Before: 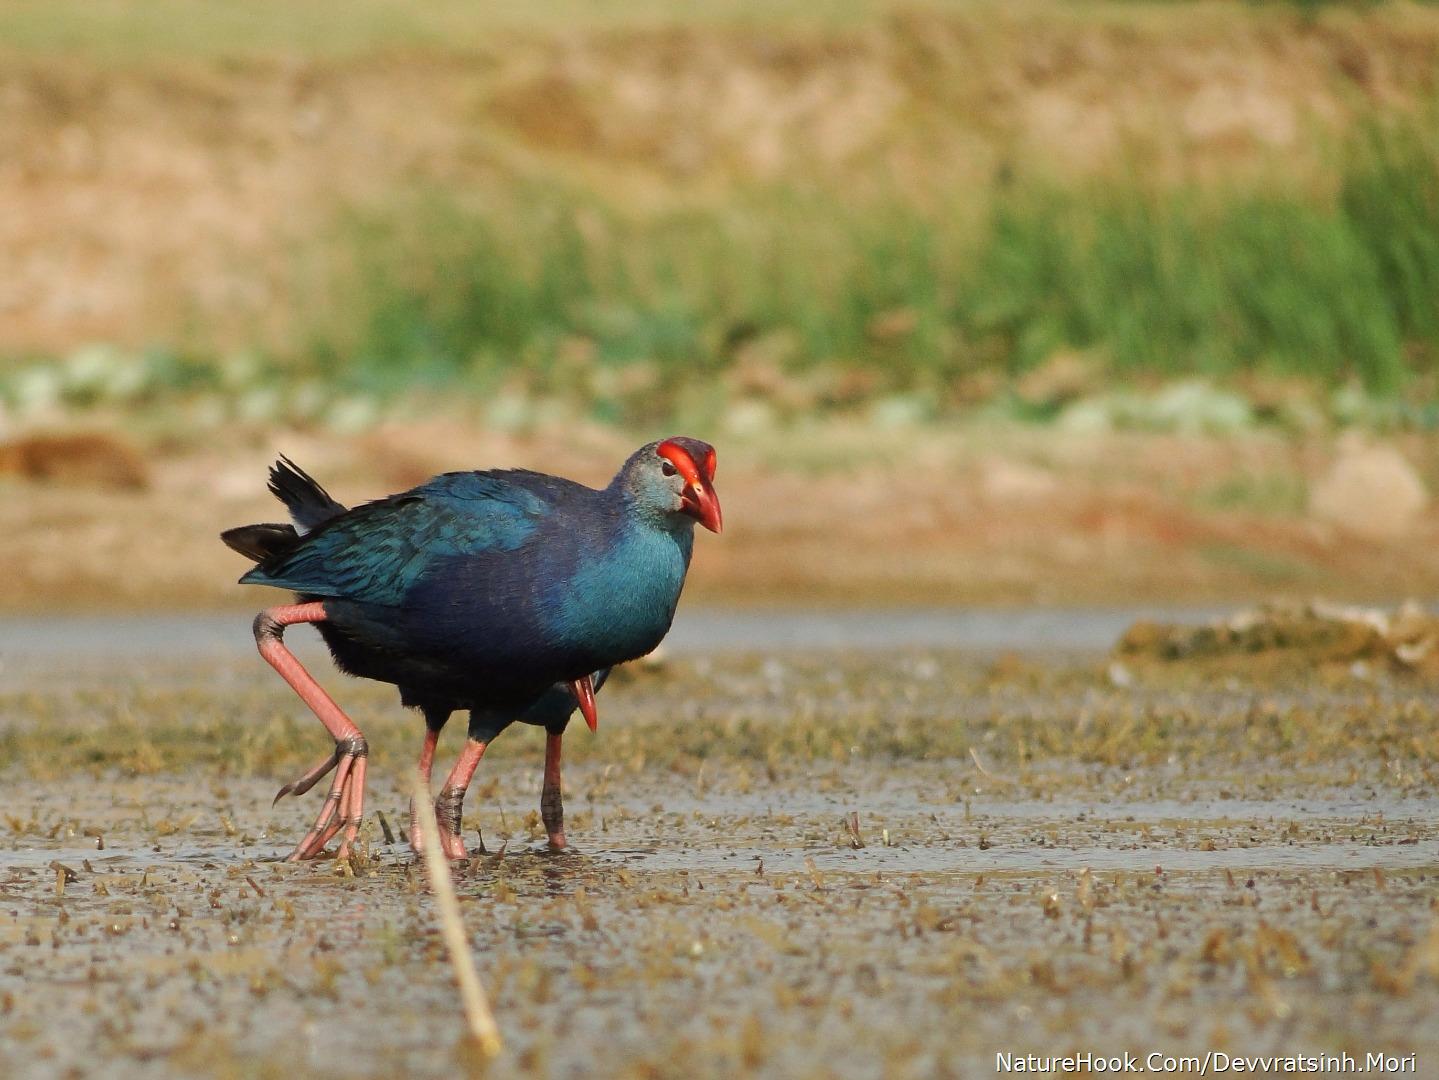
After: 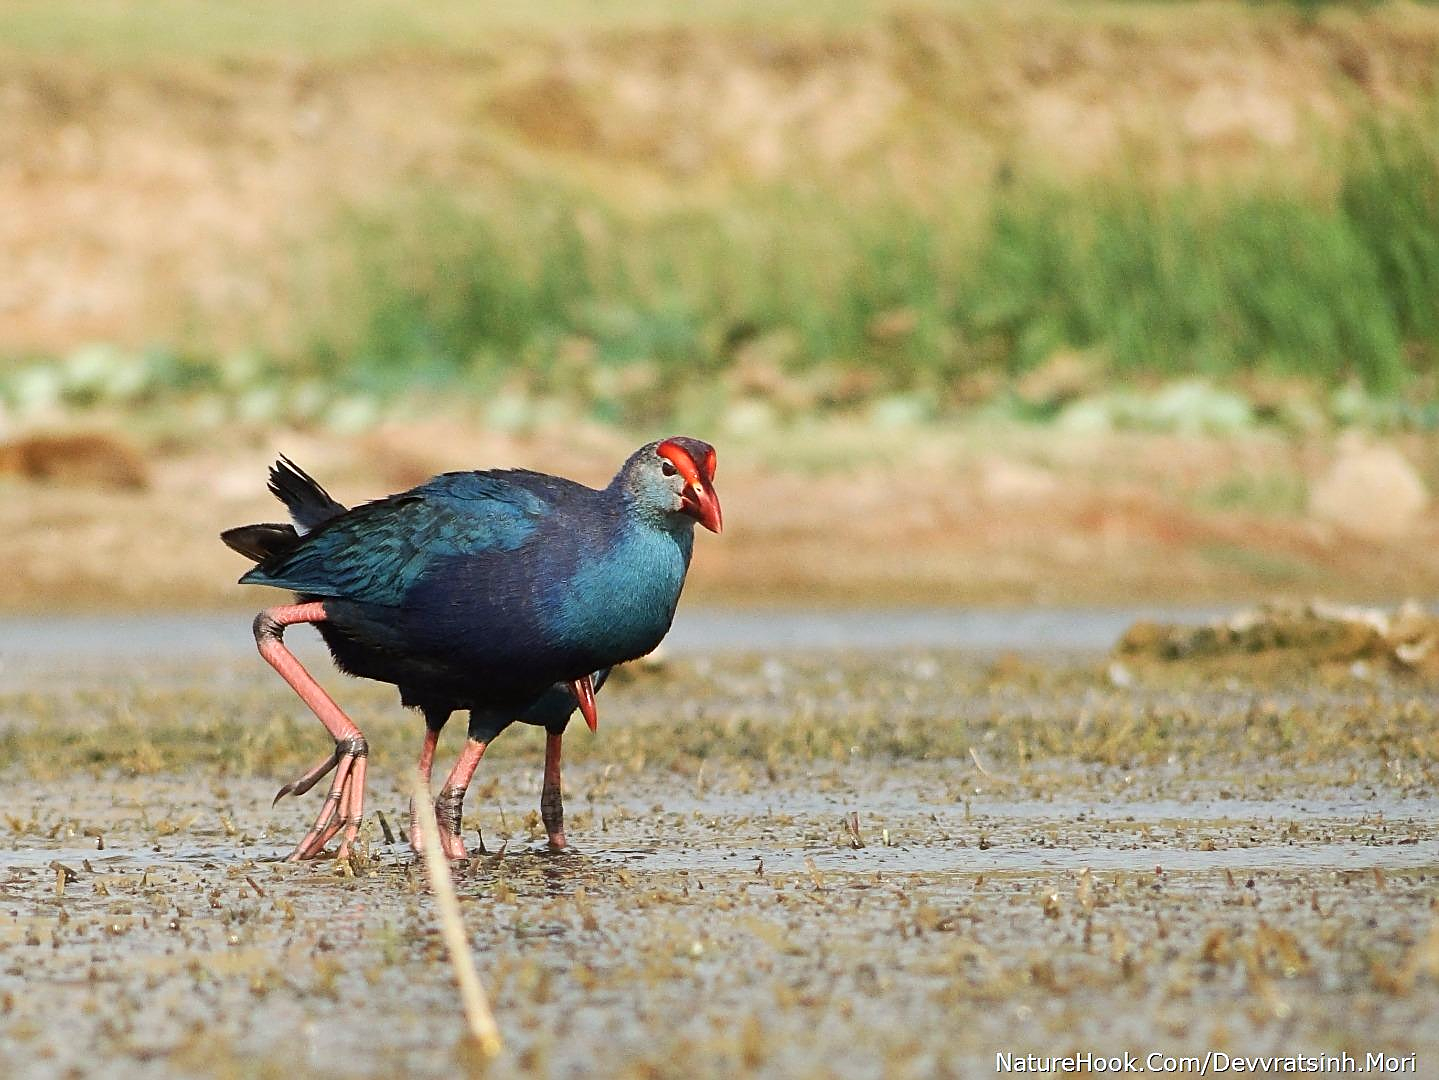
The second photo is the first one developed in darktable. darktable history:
contrast brightness saturation: contrast 0.15, brightness 0.05
white balance: red 0.974, blue 1.044
exposure: exposure 0.2 EV, compensate highlight preservation false
sharpen: on, module defaults
